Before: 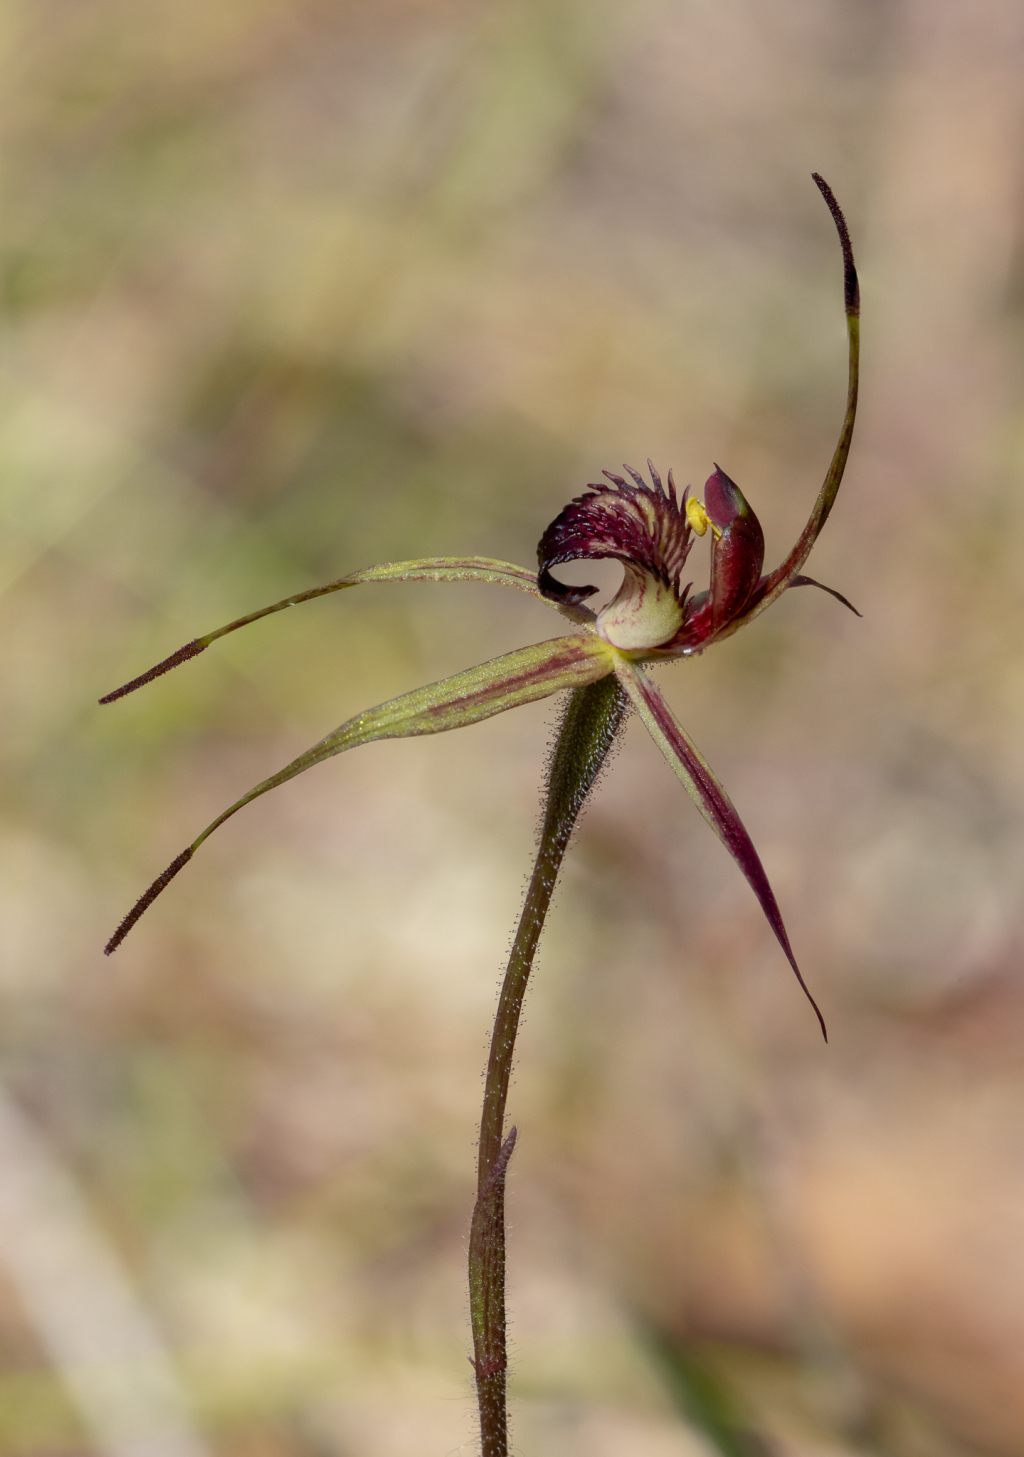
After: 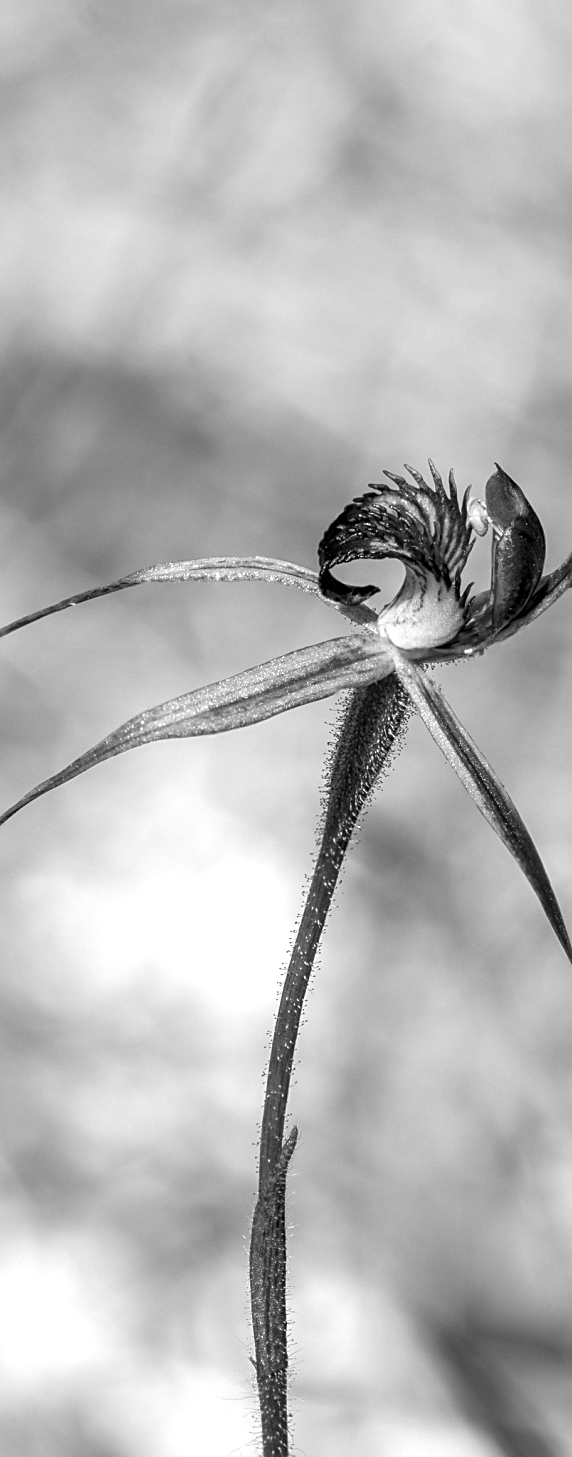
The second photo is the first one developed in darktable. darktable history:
crop: left 21.479%, right 22.601%
exposure: exposure 1 EV, compensate highlight preservation false
local contrast: detail 130%
tone equalizer: mask exposure compensation -0.512 EV
sharpen: on, module defaults
color balance rgb: perceptual saturation grading › global saturation 20%, perceptual saturation grading › highlights -25.225%, perceptual saturation grading › shadows 50.026%, global vibrance 9.597%
color calibration: output gray [0.267, 0.423, 0.261, 0], x 0.372, y 0.386, temperature 4284.28 K
